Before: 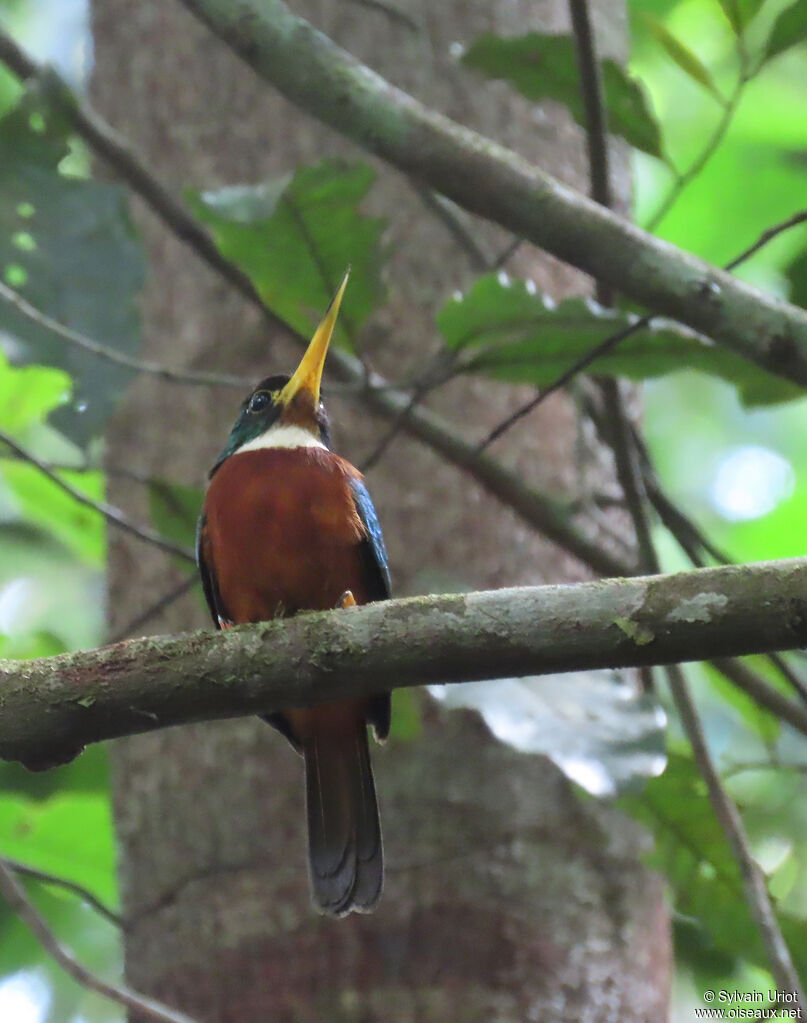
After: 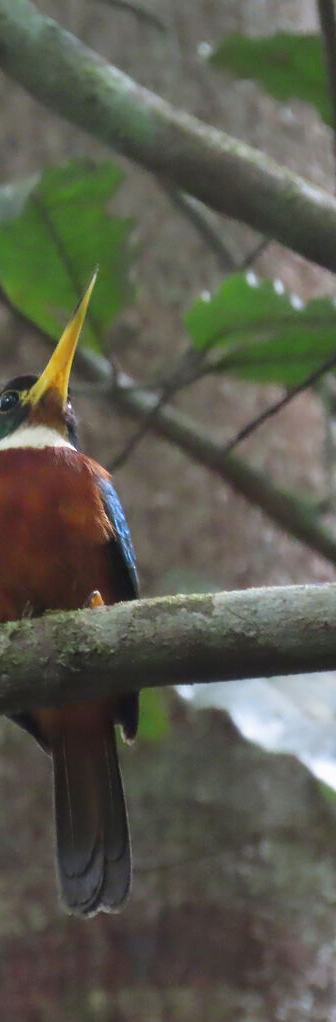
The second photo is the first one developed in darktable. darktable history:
crop: left 31.229%, right 27.105%
contrast brightness saturation: contrast -0.02, brightness -0.01, saturation 0.03
